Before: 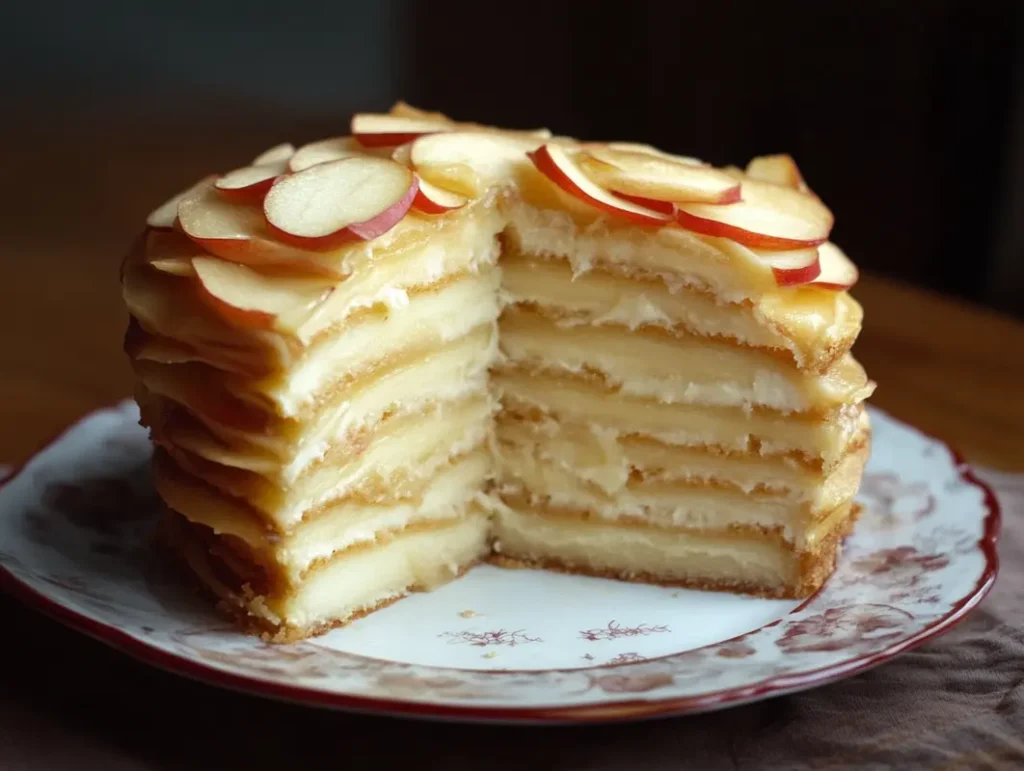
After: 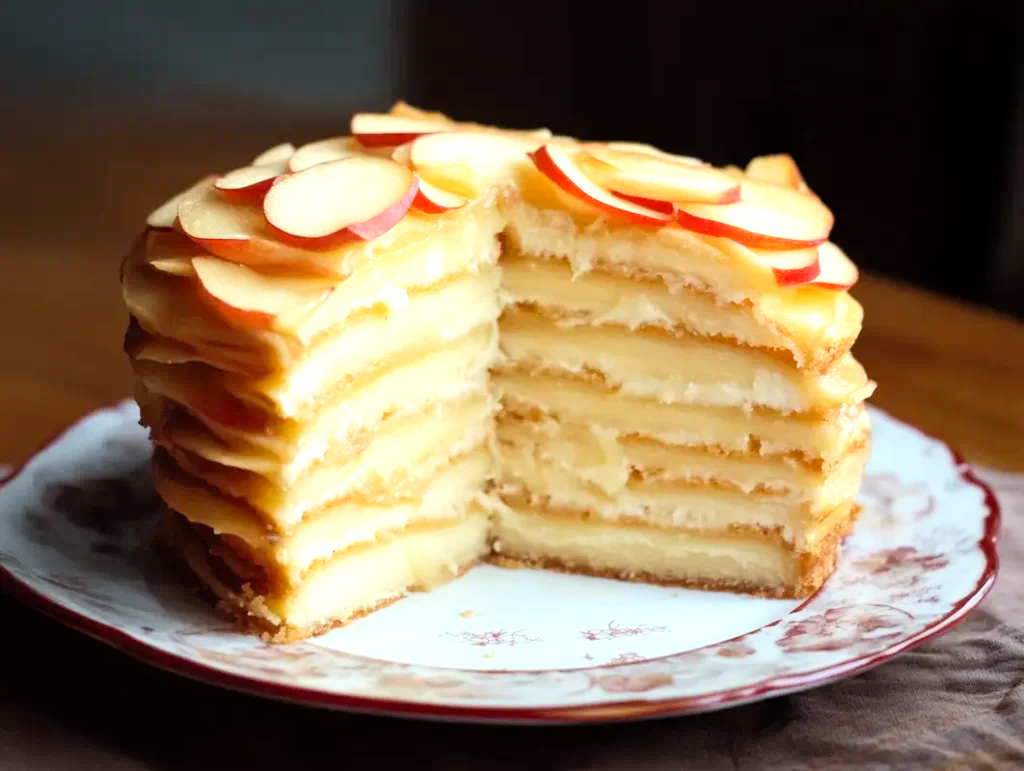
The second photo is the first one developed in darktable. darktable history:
exposure: black level correction 0.001, exposure 0.5 EV, compensate exposure bias true, compensate highlight preservation false
tone curve: curves: ch0 [(0, 0) (0.004, 0.001) (0.133, 0.16) (0.325, 0.399) (0.475, 0.588) (0.832, 0.903) (1, 1)], color space Lab, linked channels, preserve colors none
